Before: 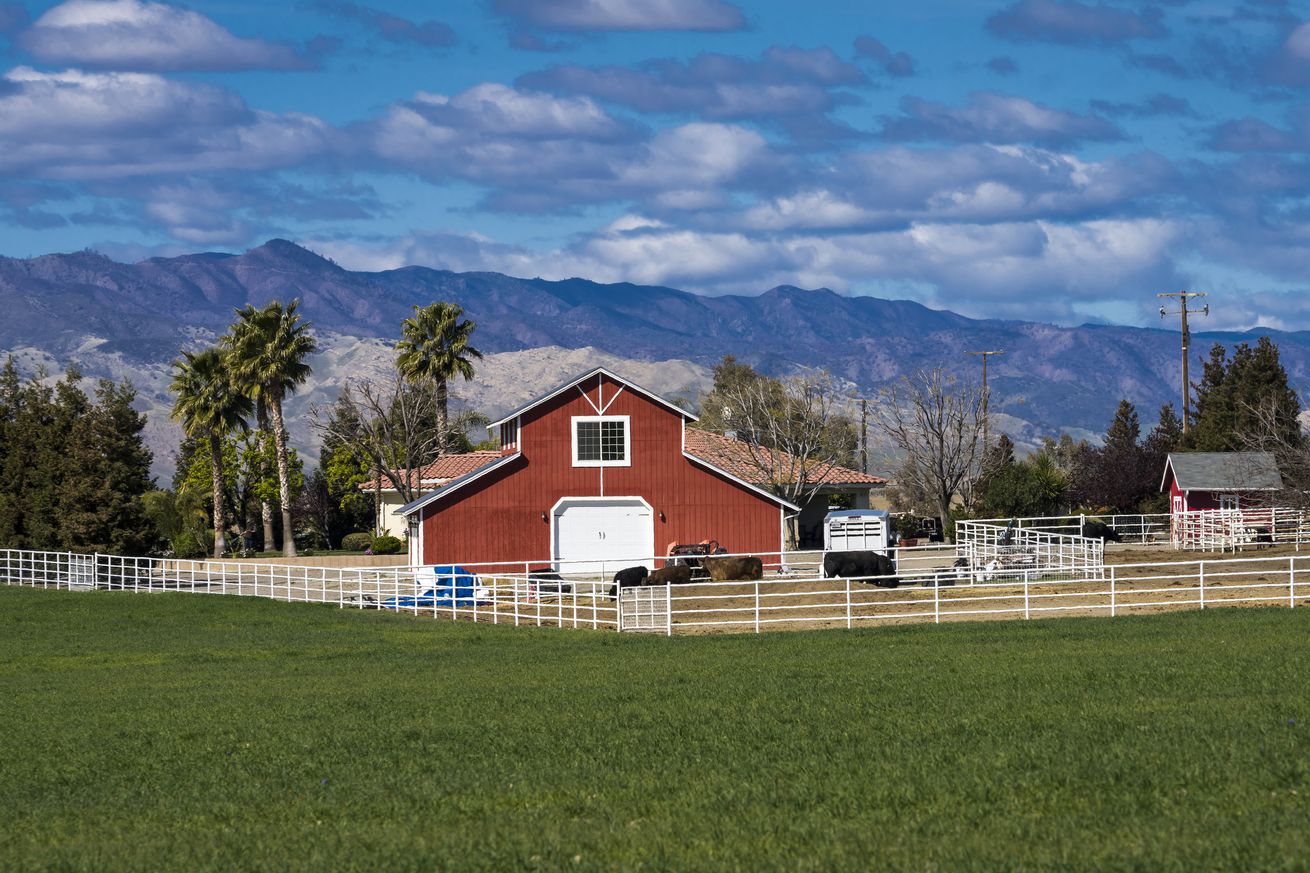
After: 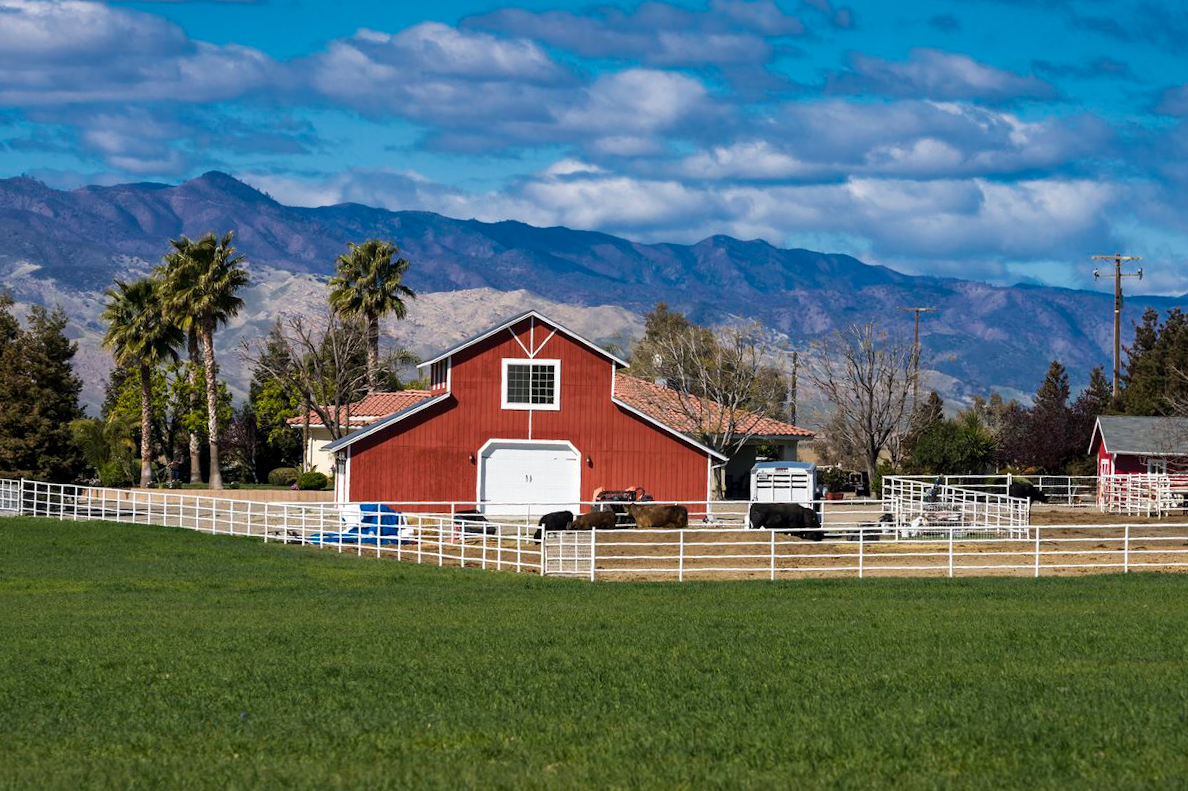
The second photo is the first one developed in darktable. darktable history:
crop and rotate: angle -1.96°, left 3.097%, top 4.154%, right 1.586%, bottom 0.529%
tone equalizer: on, module defaults
